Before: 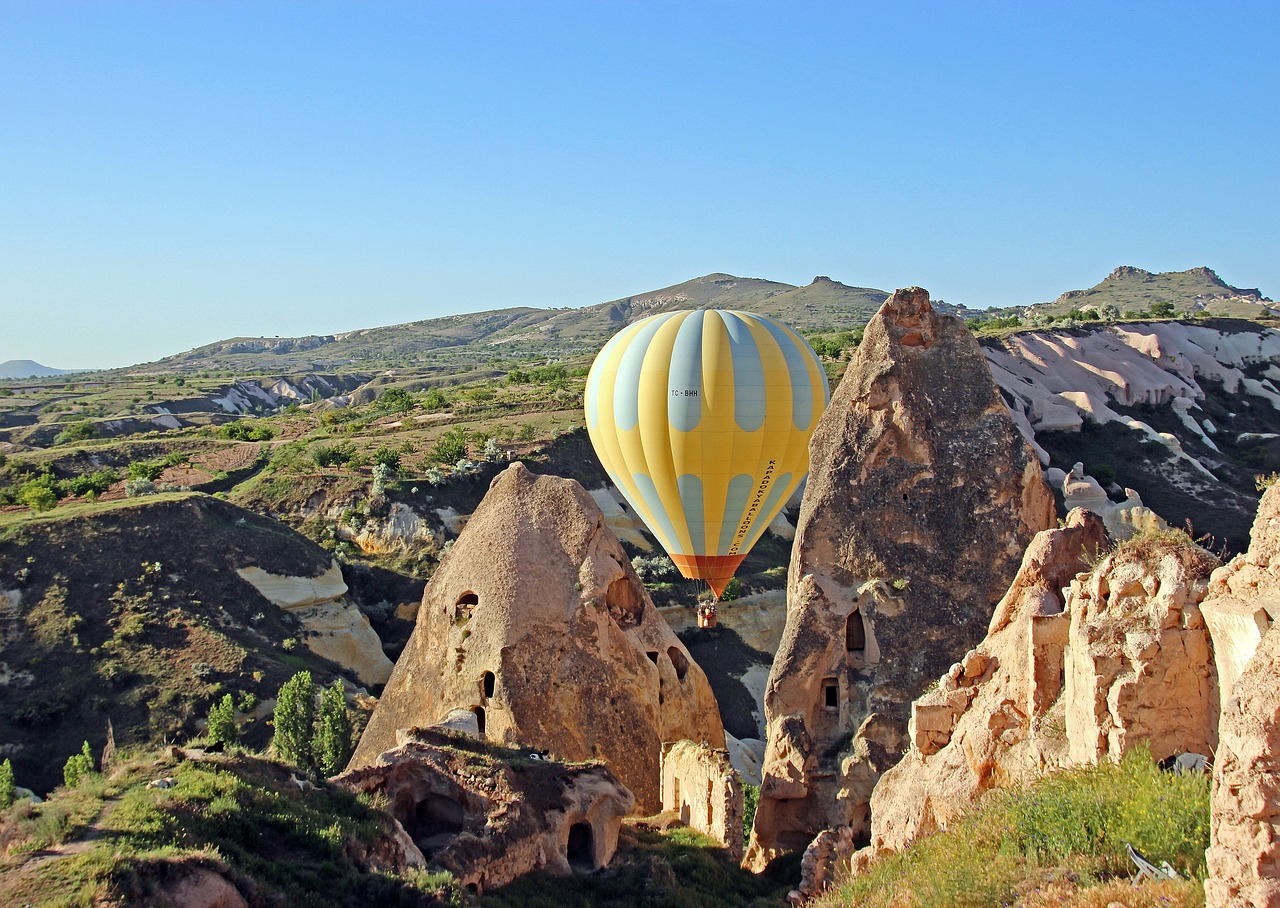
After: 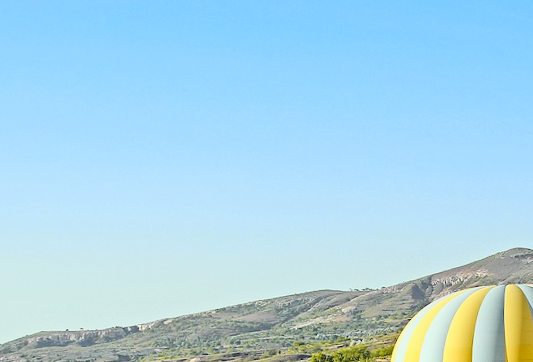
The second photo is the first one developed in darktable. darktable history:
rotate and perspective: rotation -2.22°, lens shift (horizontal) -0.022, automatic cropping off
crop: left 15.452%, top 5.459%, right 43.956%, bottom 56.62%
tone curve: curves: ch0 [(0, 0) (0.168, 0.142) (0.359, 0.44) (0.469, 0.544) (0.634, 0.722) (0.858, 0.903) (1, 0.968)]; ch1 [(0, 0) (0.437, 0.453) (0.472, 0.47) (0.502, 0.502) (0.54, 0.534) (0.57, 0.592) (0.618, 0.66) (0.699, 0.749) (0.859, 0.919) (1, 1)]; ch2 [(0, 0) (0.33, 0.301) (0.421, 0.443) (0.476, 0.498) (0.505, 0.503) (0.547, 0.557) (0.586, 0.634) (0.608, 0.676) (1, 1)], color space Lab, independent channels, preserve colors none
